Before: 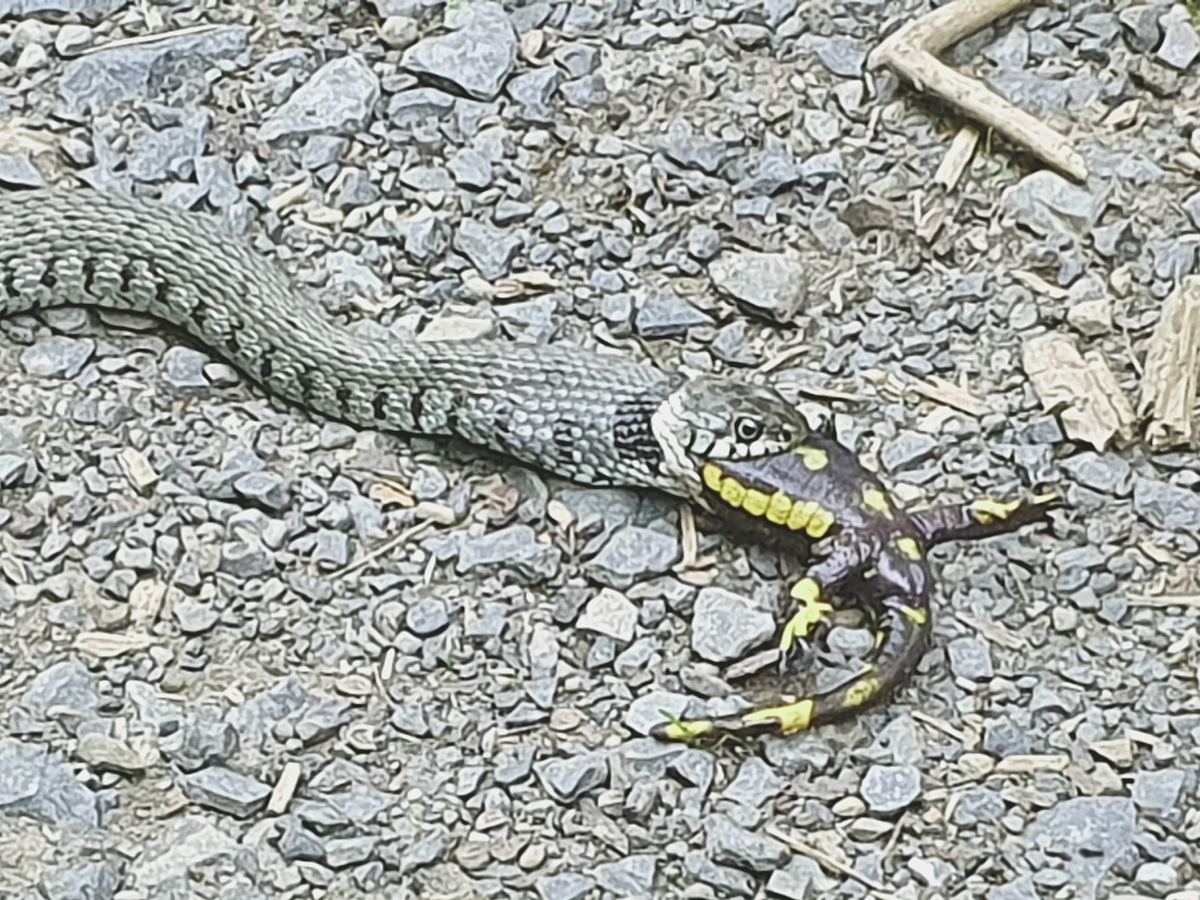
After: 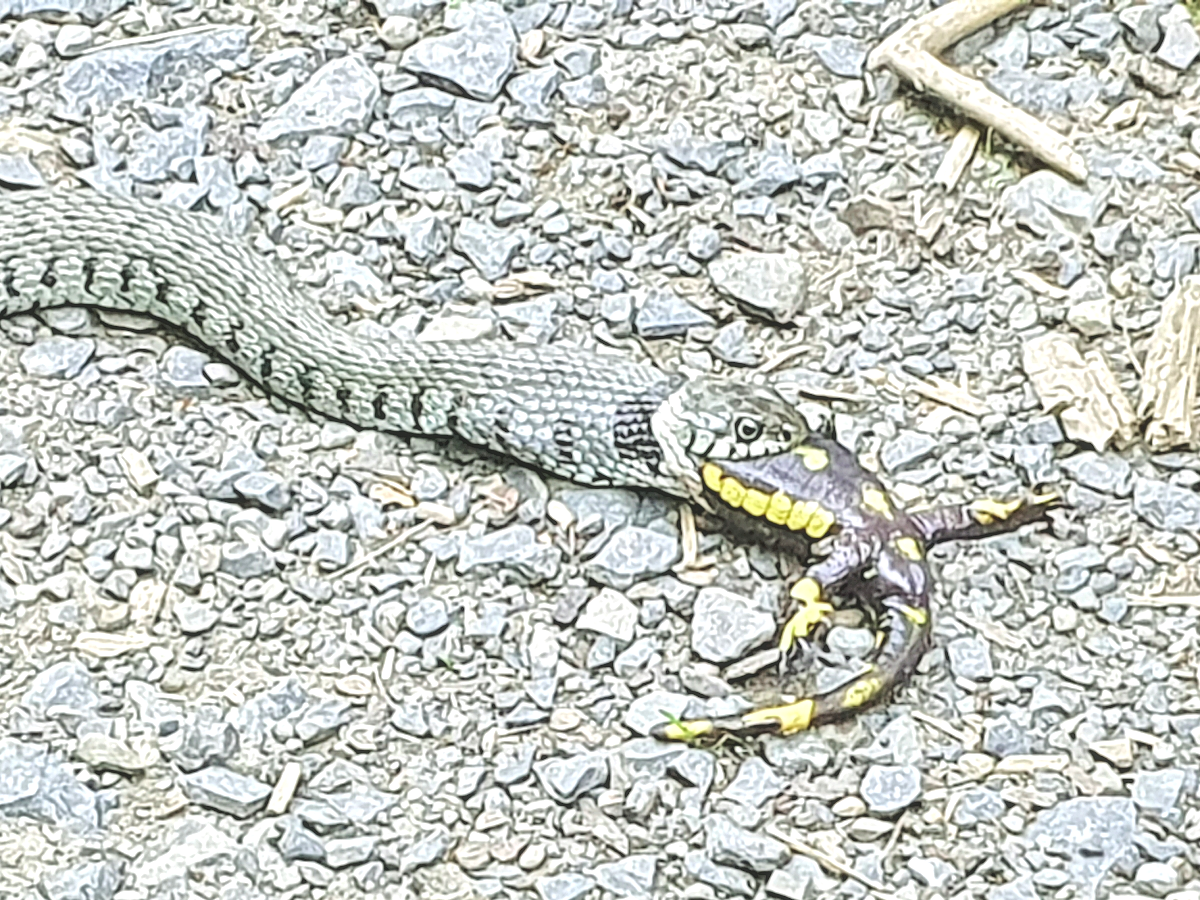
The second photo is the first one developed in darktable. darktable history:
local contrast: on, module defaults
tone equalizer: -7 EV 0.152 EV, -6 EV 0.581 EV, -5 EV 1.16 EV, -4 EV 1.34 EV, -3 EV 1.17 EV, -2 EV 0.6 EV, -1 EV 0.164 EV, smoothing diameter 2.21%, edges refinement/feathering 22.9, mask exposure compensation -1.57 EV, filter diffusion 5
